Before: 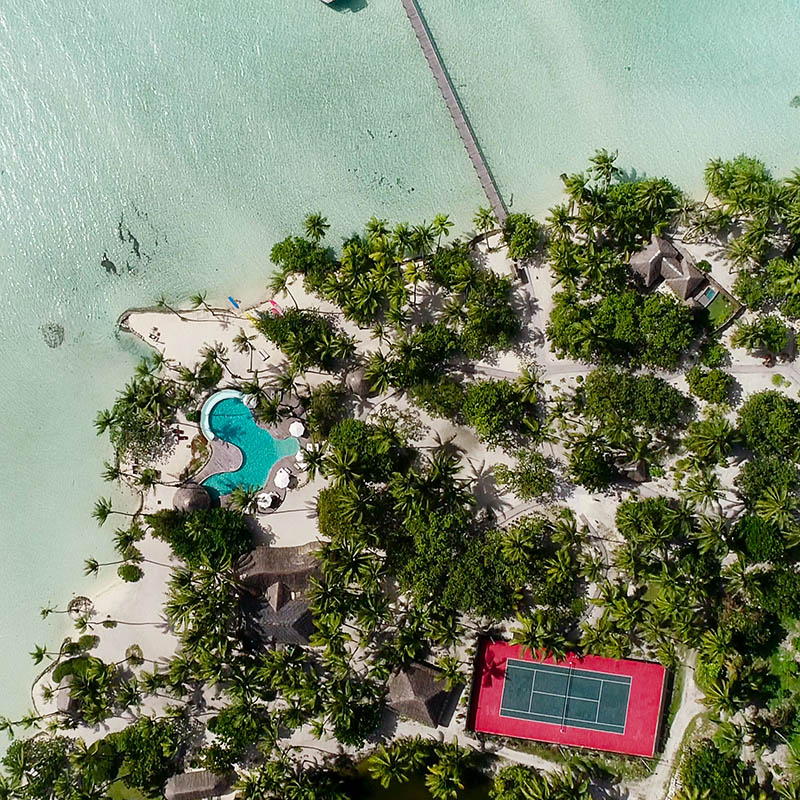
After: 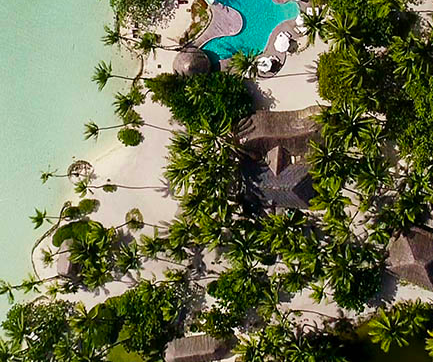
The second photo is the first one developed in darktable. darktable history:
crop and rotate: top 54.62%, right 45.828%, bottom 0.111%
color balance rgb: power › hue 329.87°, perceptual saturation grading › global saturation 15.113%, global vibrance 20%
velvia: on, module defaults
